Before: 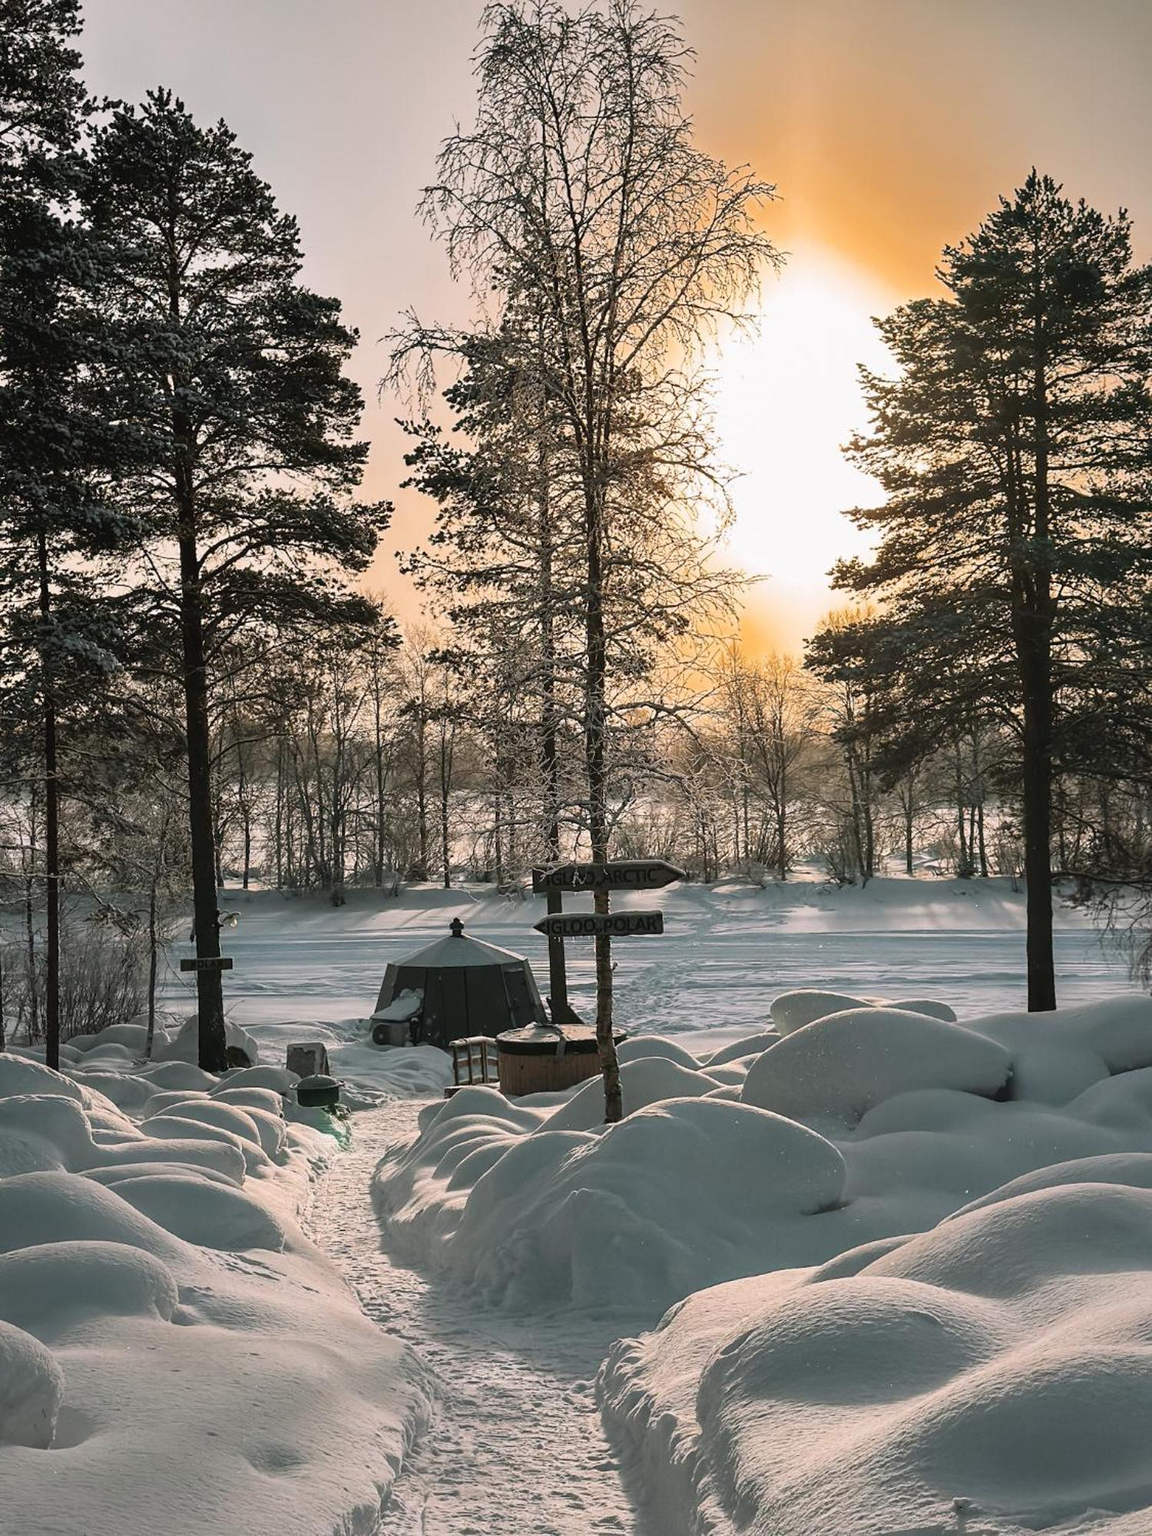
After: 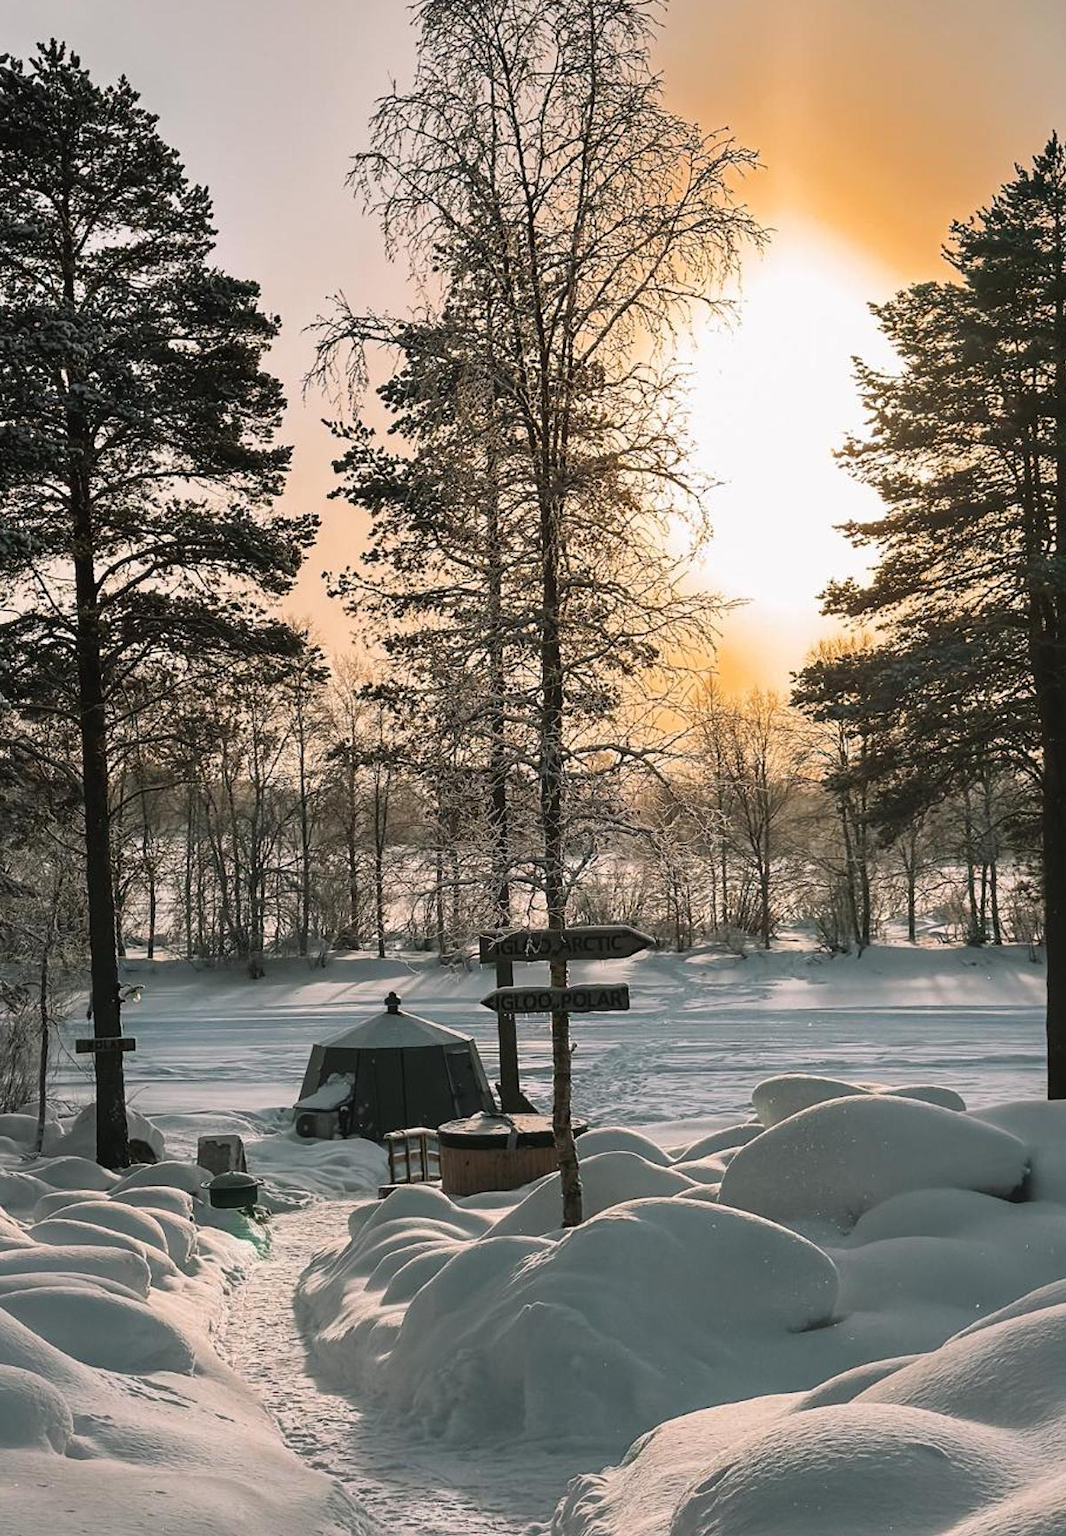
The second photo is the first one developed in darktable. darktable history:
crop: left 9.943%, top 3.473%, right 9.259%, bottom 9.286%
